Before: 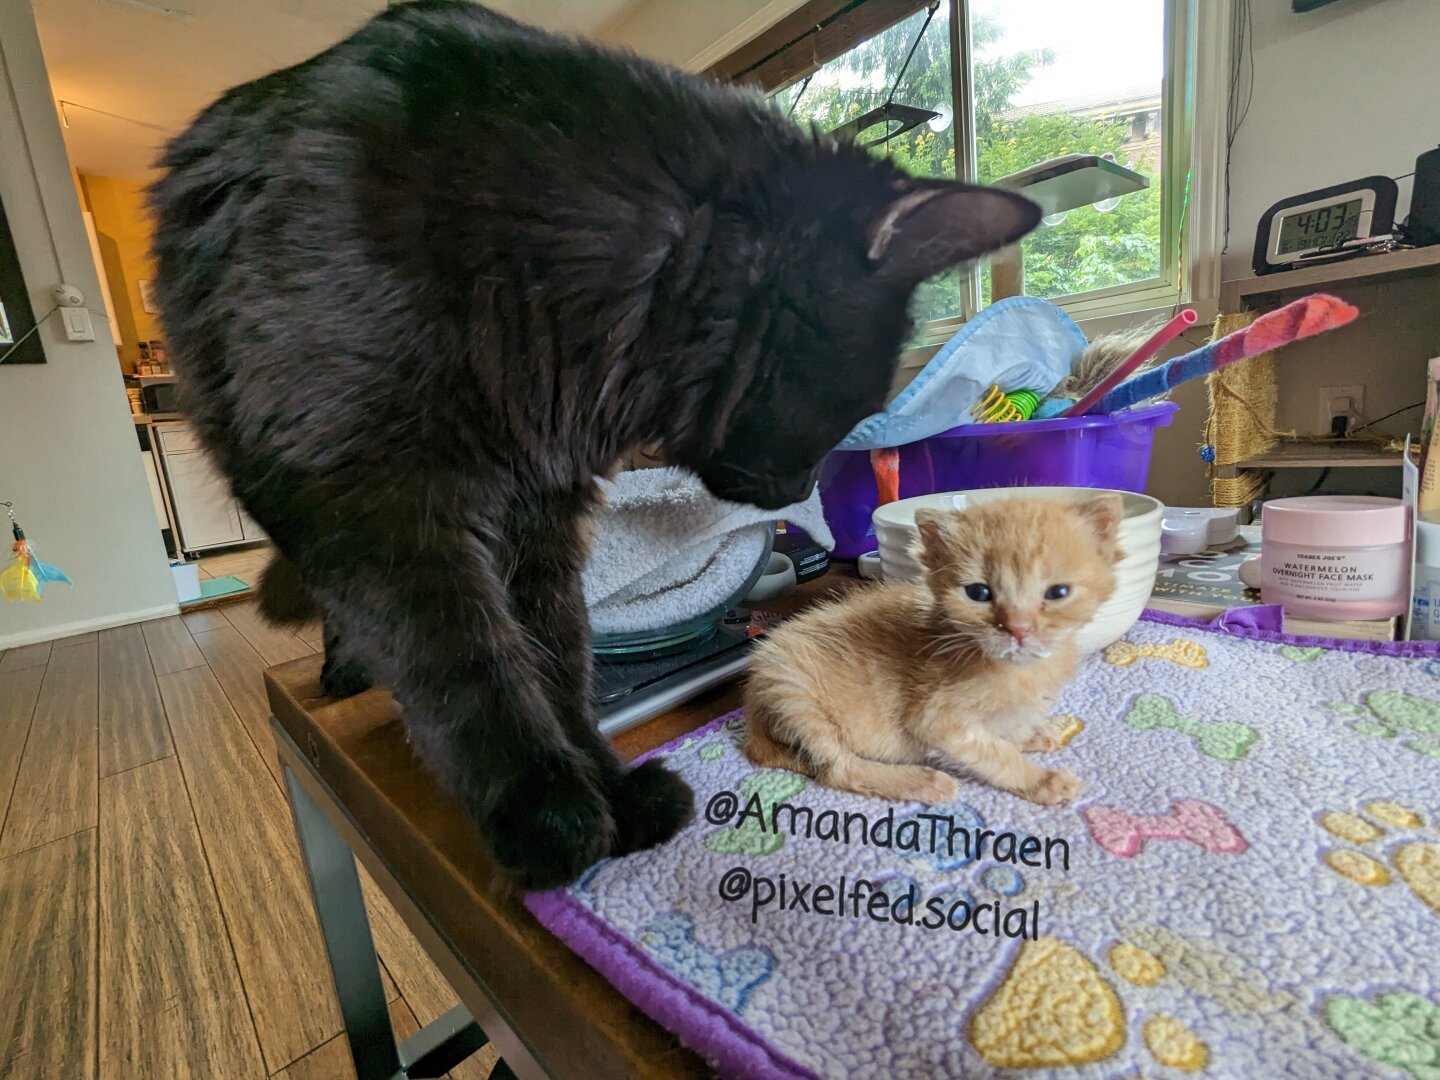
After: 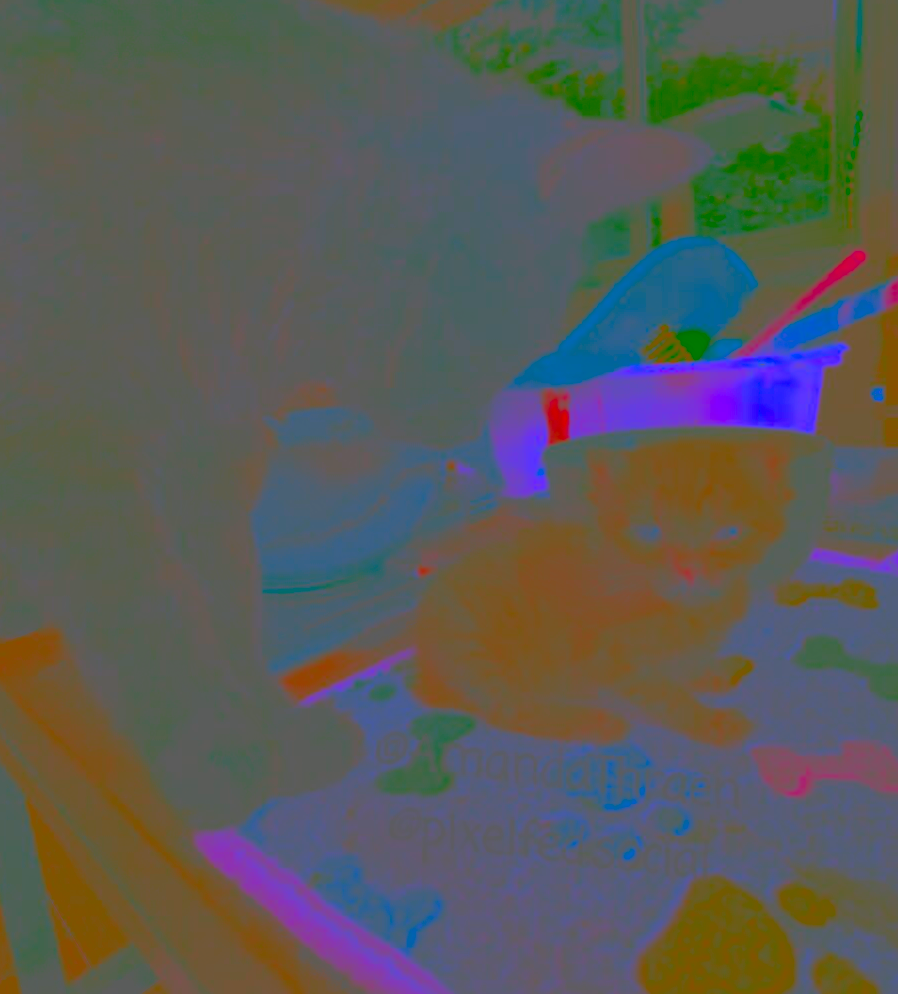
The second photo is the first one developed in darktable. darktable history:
crop and rotate: left 22.918%, top 5.629%, right 14.711%, bottom 2.247%
contrast brightness saturation: contrast -0.99, brightness -0.17, saturation 0.75
haze removal: strength -0.05
local contrast: on, module defaults
